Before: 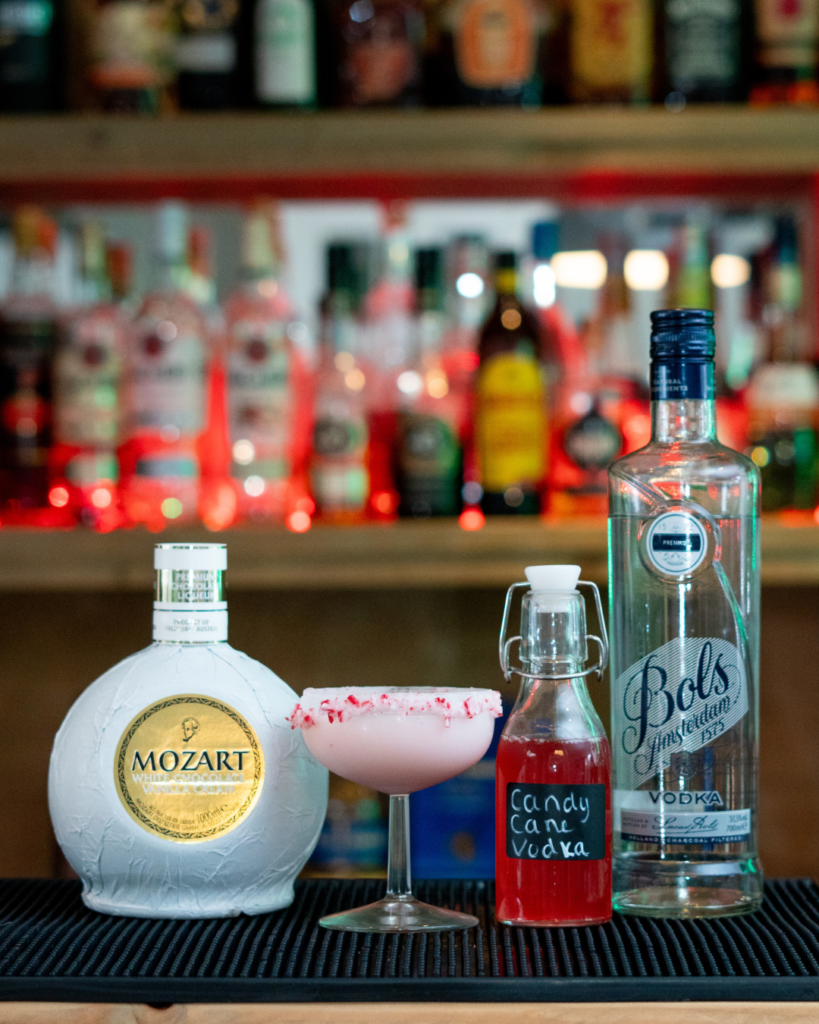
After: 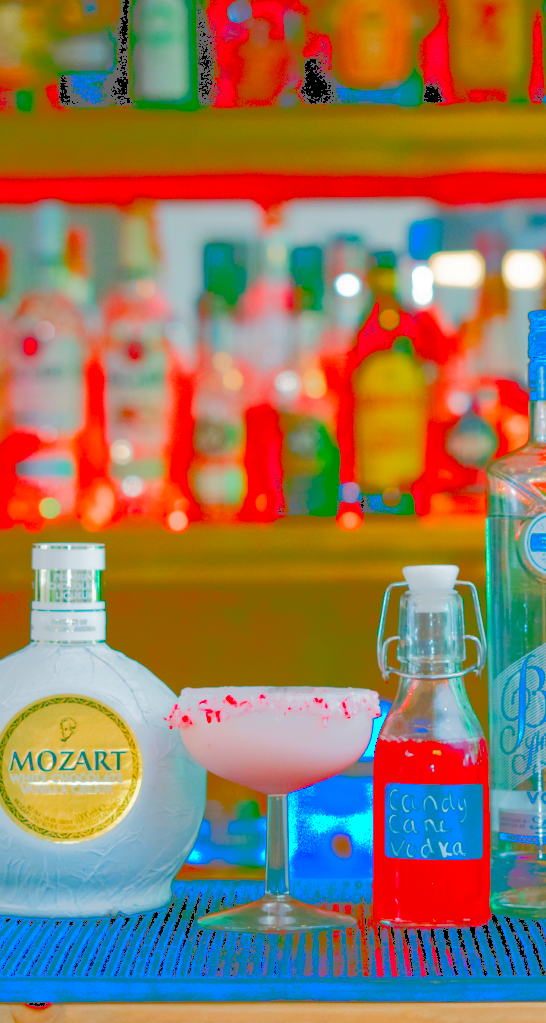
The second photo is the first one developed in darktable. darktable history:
tone curve: curves: ch0 [(0, 0) (0.003, 0.439) (0.011, 0.439) (0.025, 0.439) (0.044, 0.439) (0.069, 0.439) (0.1, 0.439) (0.136, 0.44) (0.177, 0.444) (0.224, 0.45) (0.277, 0.462) (0.335, 0.487) (0.399, 0.528) (0.468, 0.577) (0.543, 0.621) (0.623, 0.669) (0.709, 0.715) (0.801, 0.764) (0.898, 0.804) (1, 1)], color space Lab, linked channels, preserve colors none
crop and rotate: left 14.915%, right 18.382%
color balance rgb: linear chroma grading › shadows 10.524%, linear chroma grading › highlights 8.913%, linear chroma grading › global chroma 15.38%, linear chroma grading › mid-tones 14.993%, perceptual saturation grading › global saturation 20%, perceptual saturation grading › highlights -25.316%, perceptual saturation grading › shadows 50.127%, global vibrance 20%
